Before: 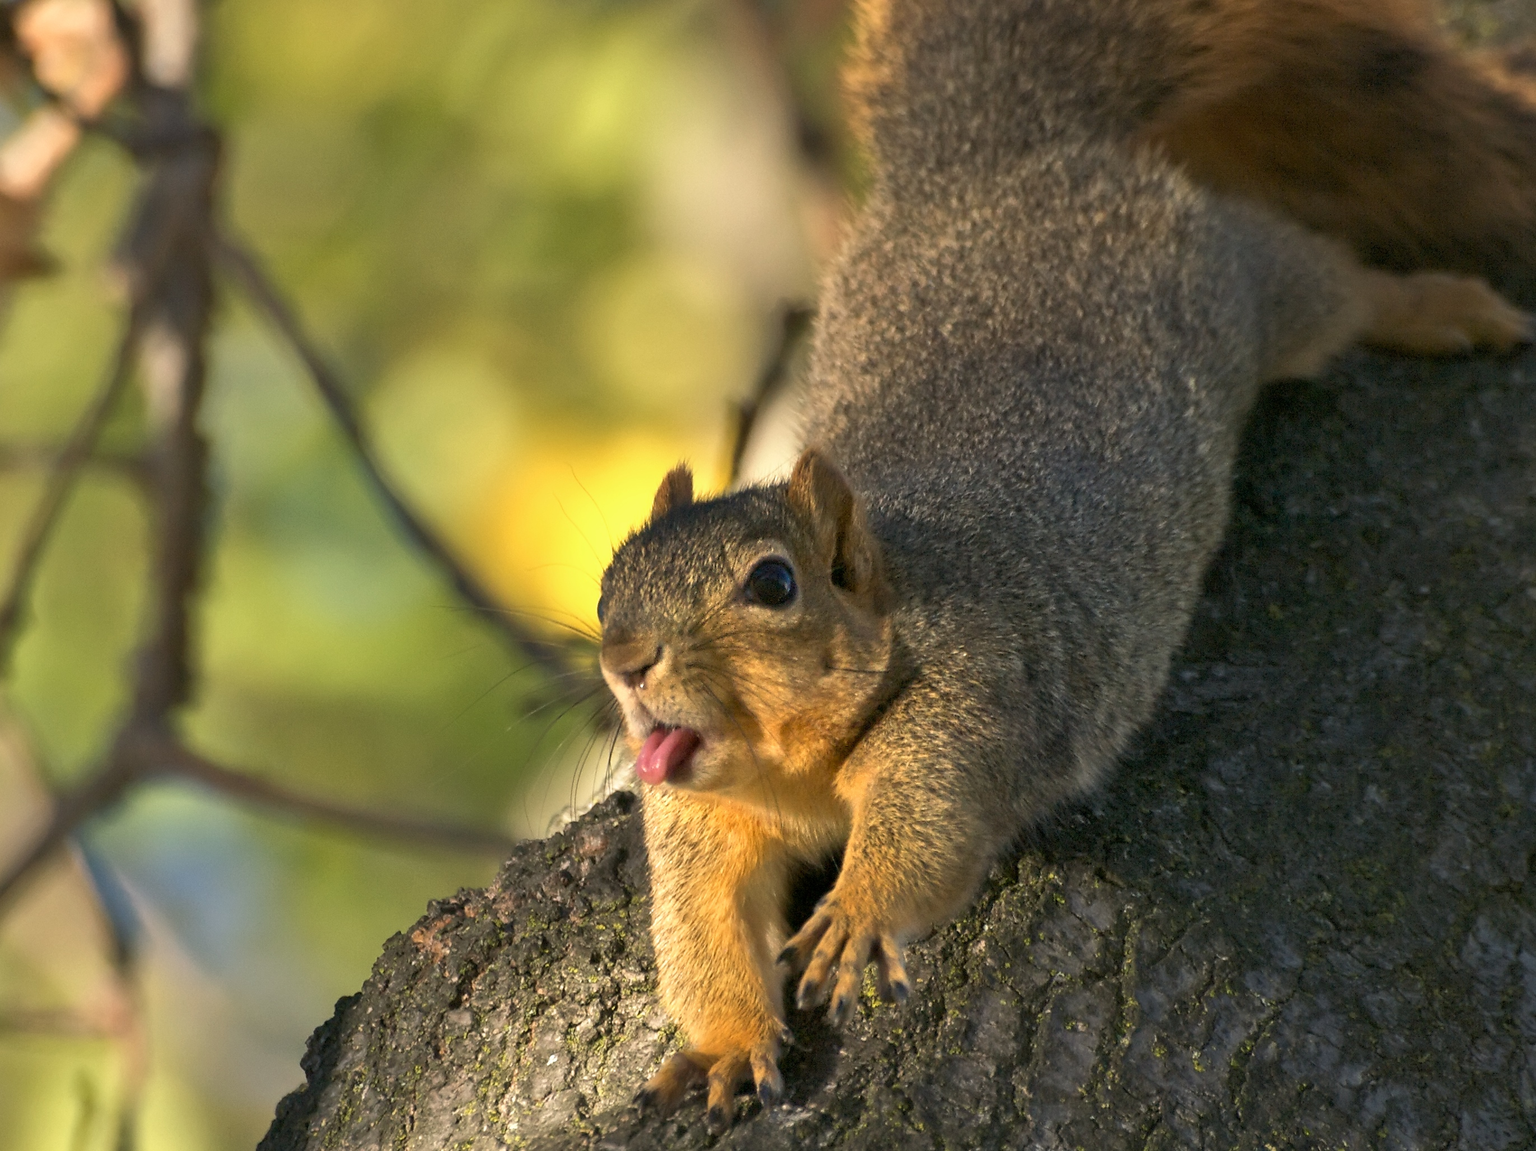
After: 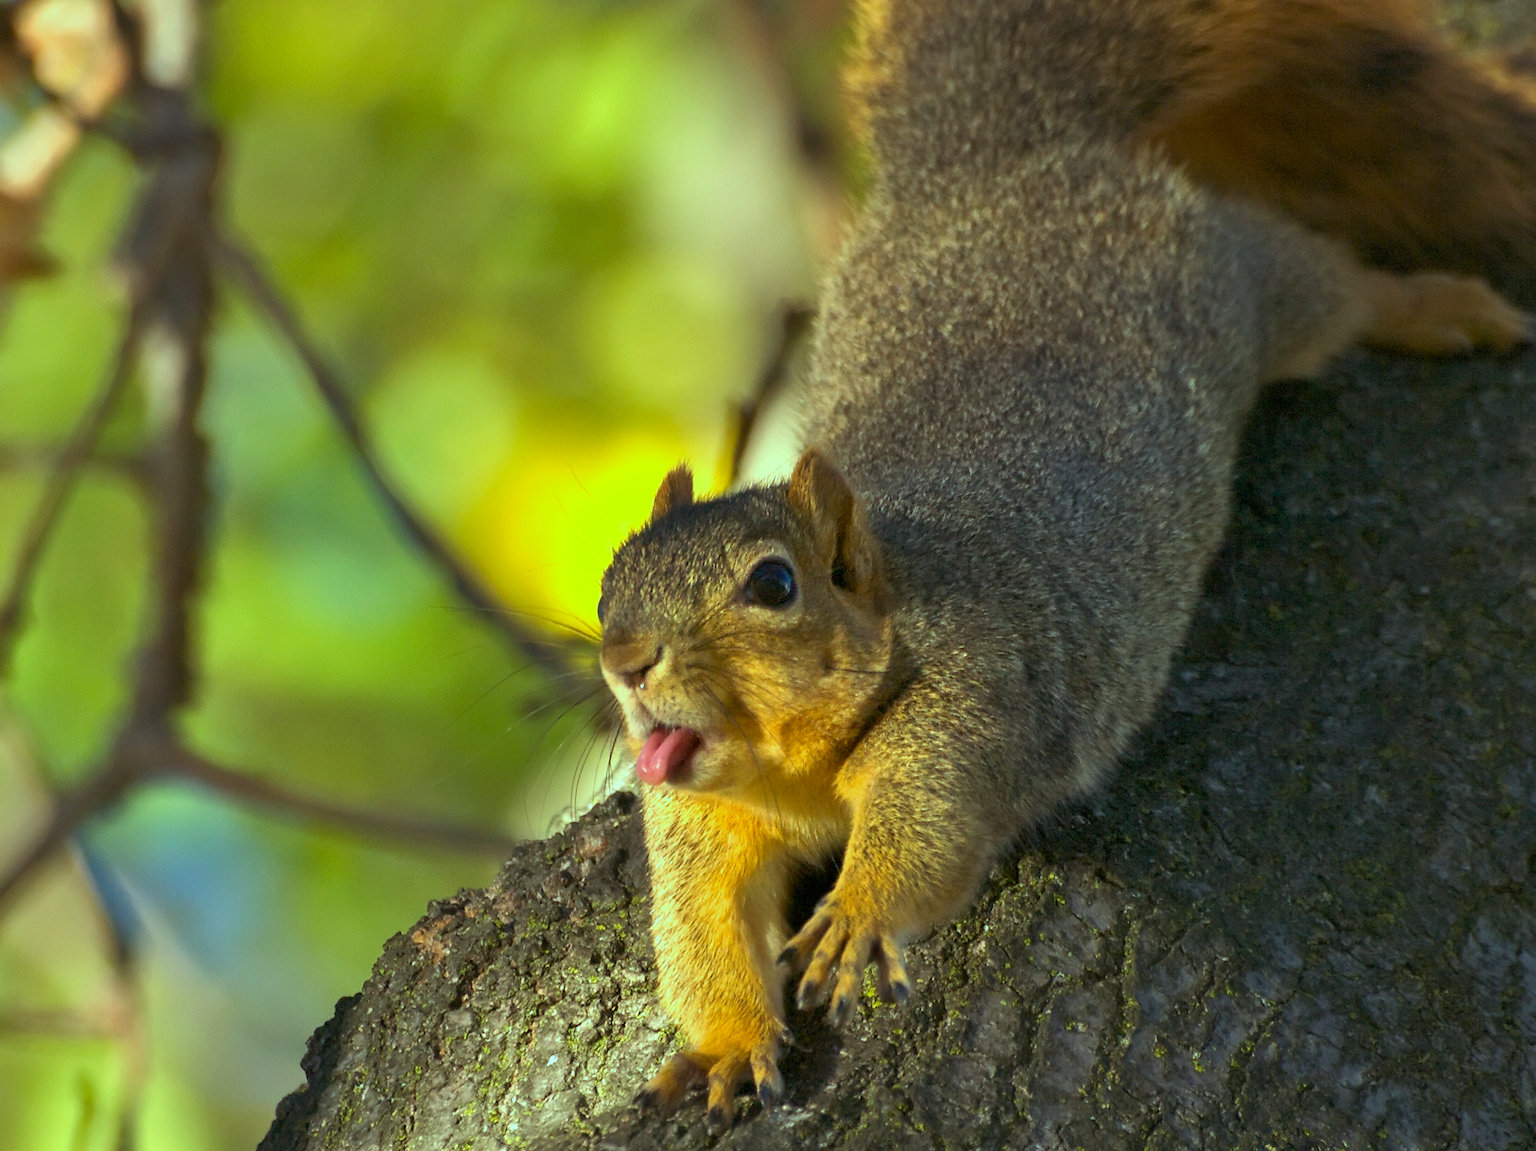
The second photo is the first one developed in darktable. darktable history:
color balance rgb: highlights gain › chroma 5.29%, highlights gain › hue 198.14°, linear chroma grading › global chroma 15.643%, perceptual saturation grading › global saturation 0.708%, global vibrance 20%
